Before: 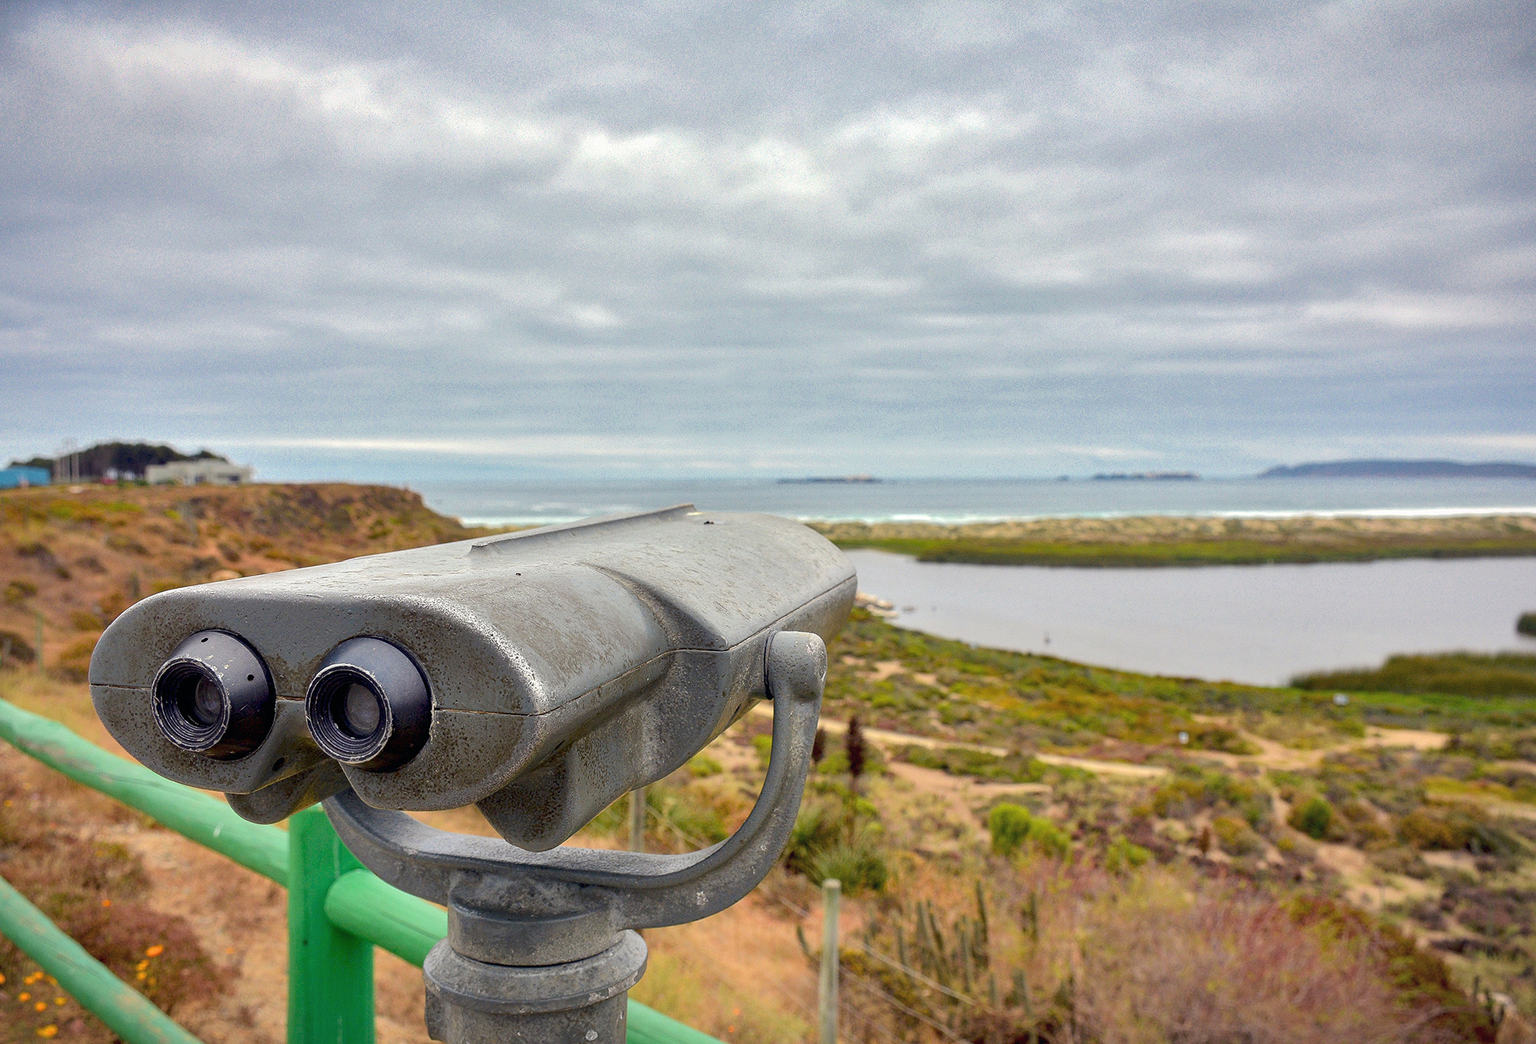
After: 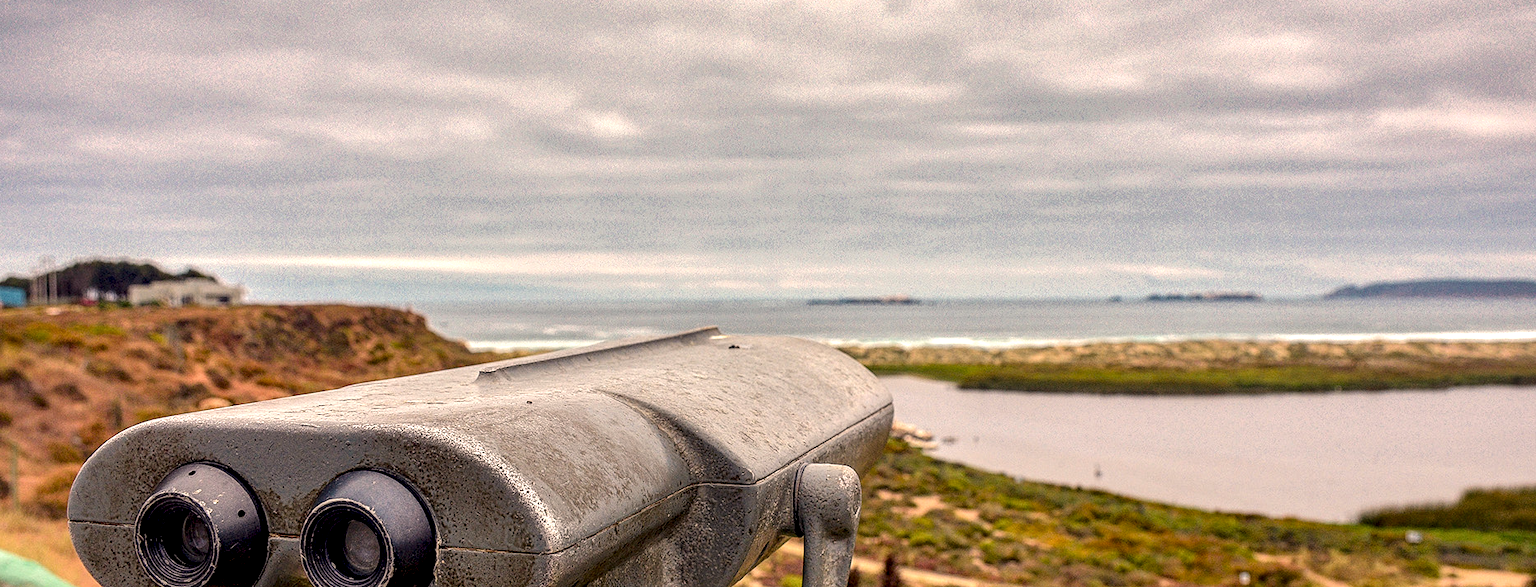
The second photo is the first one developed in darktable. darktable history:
white balance: red 1.127, blue 0.943
local contrast: highlights 12%, shadows 38%, detail 183%, midtone range 0.471
contrast equalizer: y [[0.439, 0.44, 0.442, 0.457, 0.493, 0.498], [0.5 ×6], [0.5 ×6], [0 ×6], [0 ×6]], mix 0.76
crop: left 1.744%, top 19.225%, right 5.069%, bottom 28.357%
